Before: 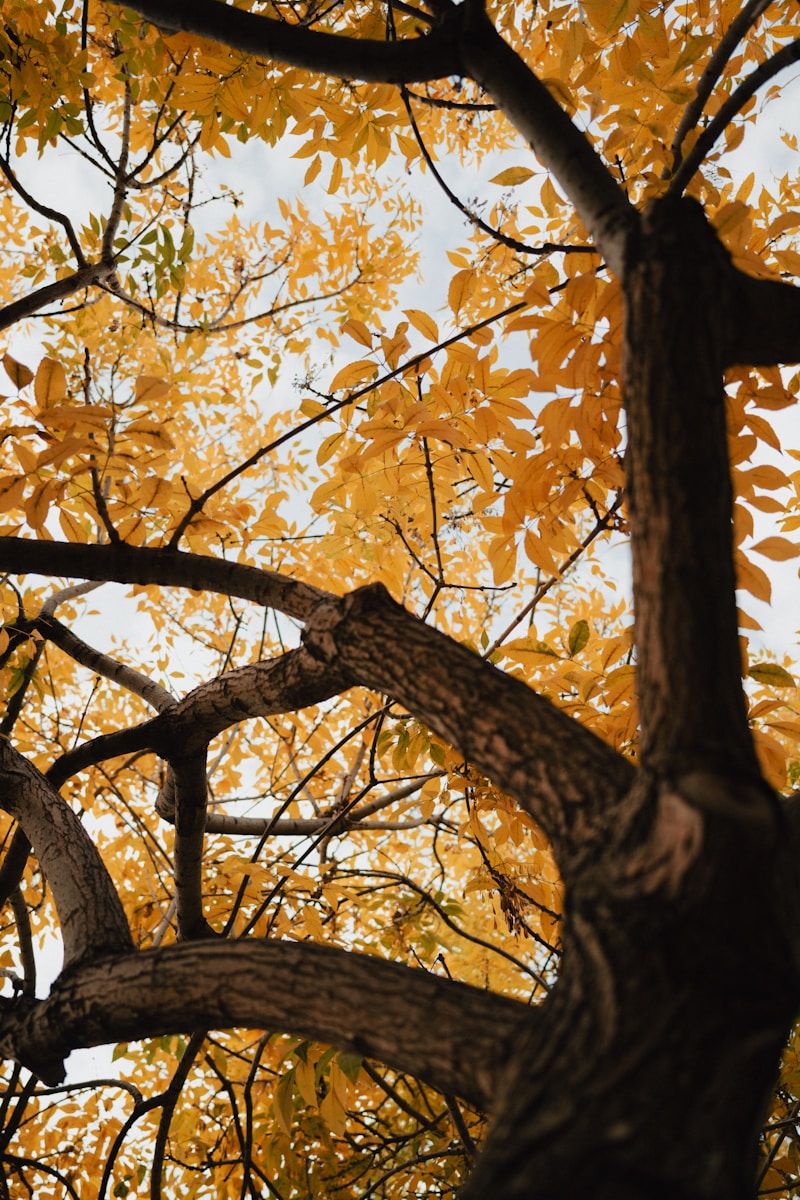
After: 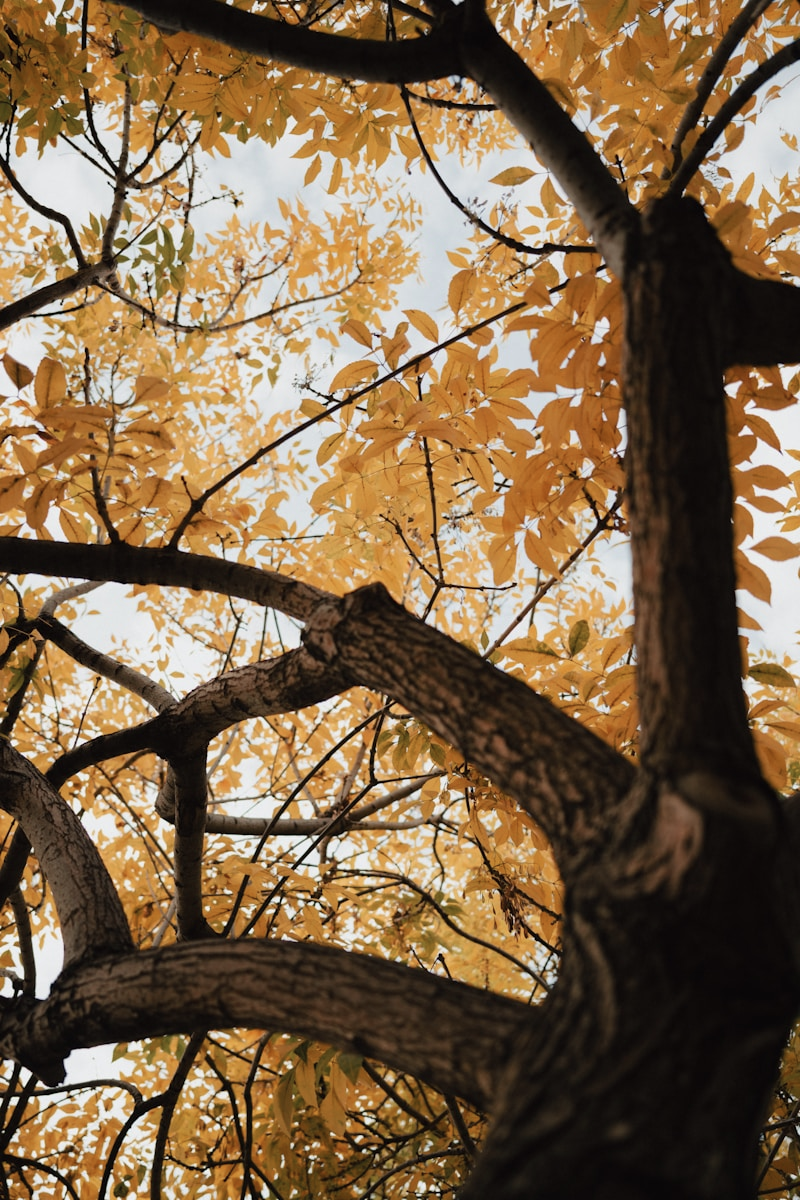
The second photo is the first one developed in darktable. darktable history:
color zones: curves: ch0 [(0, 0.5) (0.143, 0.5) (0.286, 0.5) (0.429, 0.504) (0.571, 0.5) (0.714, 0.509) (0.857, 0.5) (1, 0.5)]; ch1 [(0, 0.425) (0.143, 0.425) (0.286, 0.375) (0.429, 0.405) (0.571, 0.5) (0.714, 0.47) (0.857, 0.425) (1, 0.435)]; ch2 [(0, 0.5) (0.143, 0.5) (0.286, 0.5) (0.429, 0.517) (0.571, 0.5) (0.714, 0.51) (0.857, 0.5) (1, 0.5)]
